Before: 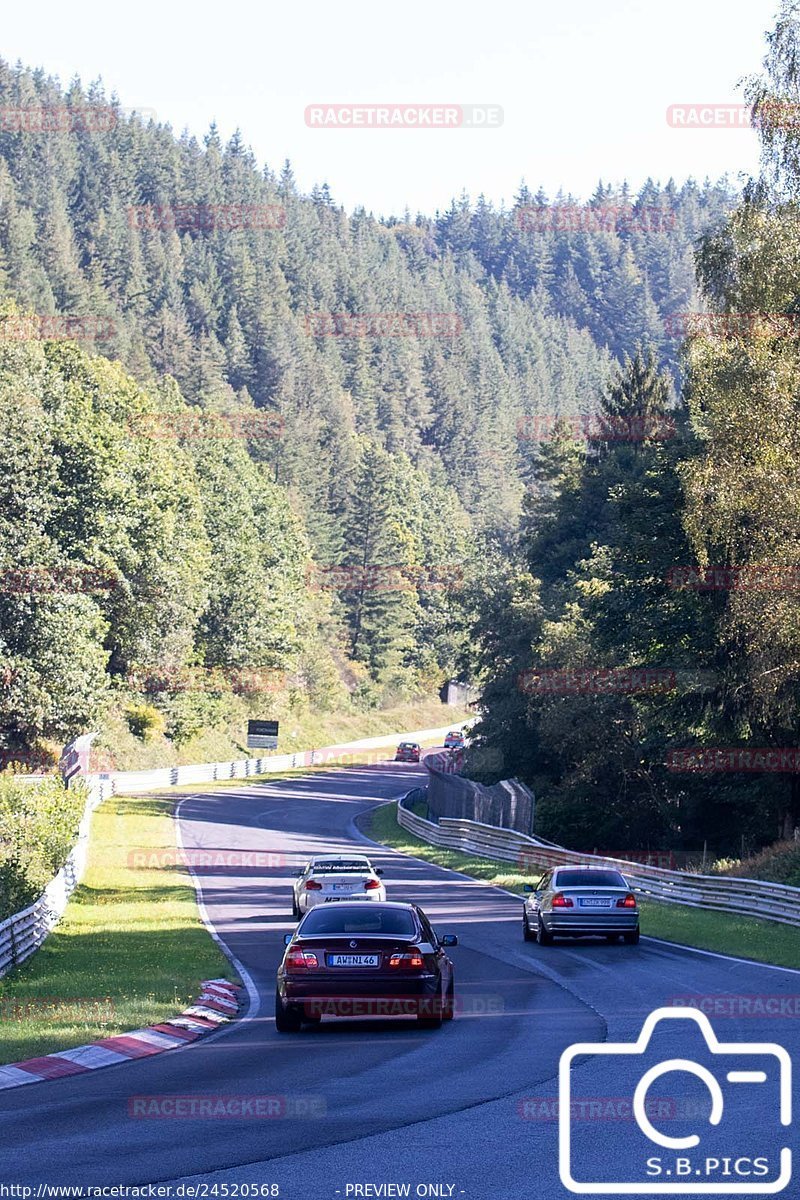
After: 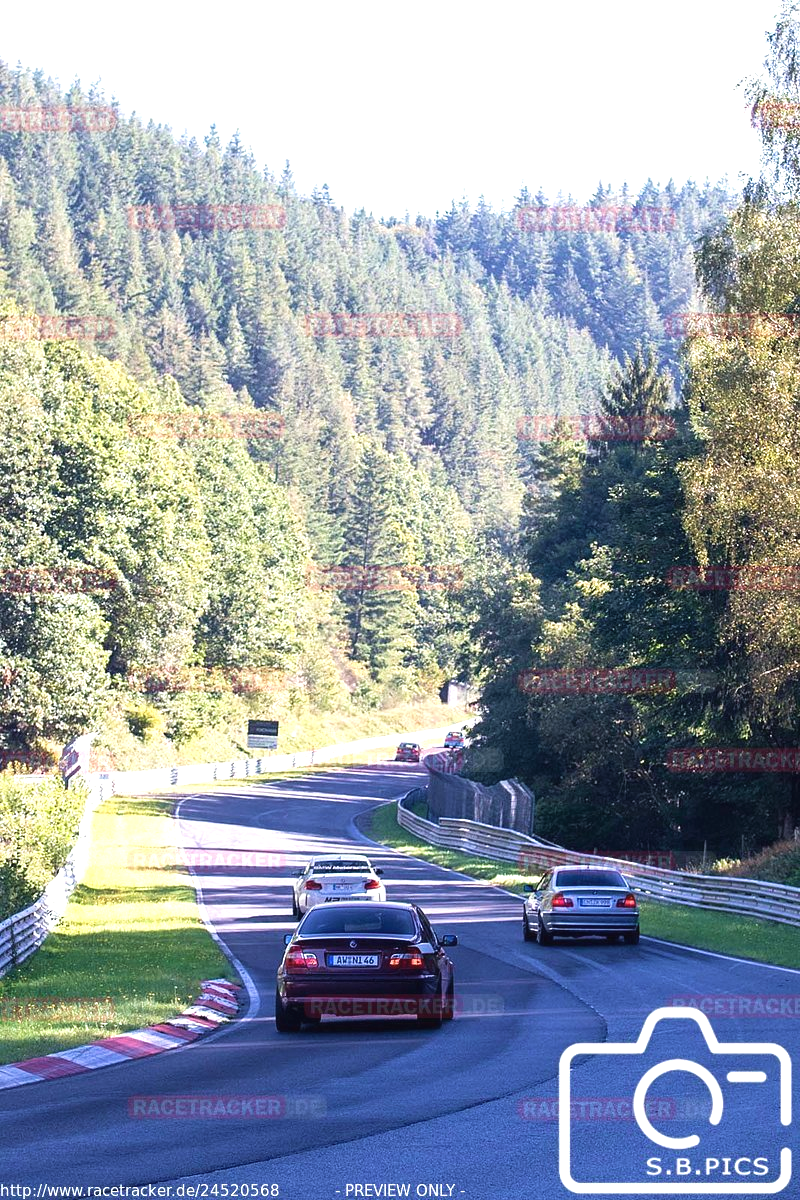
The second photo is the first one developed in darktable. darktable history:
velvia: on, module defaults
exposure: black level correction -0.002, exposure 0.537 EV, compensate exposure bias true, compensate highlight preservation false
